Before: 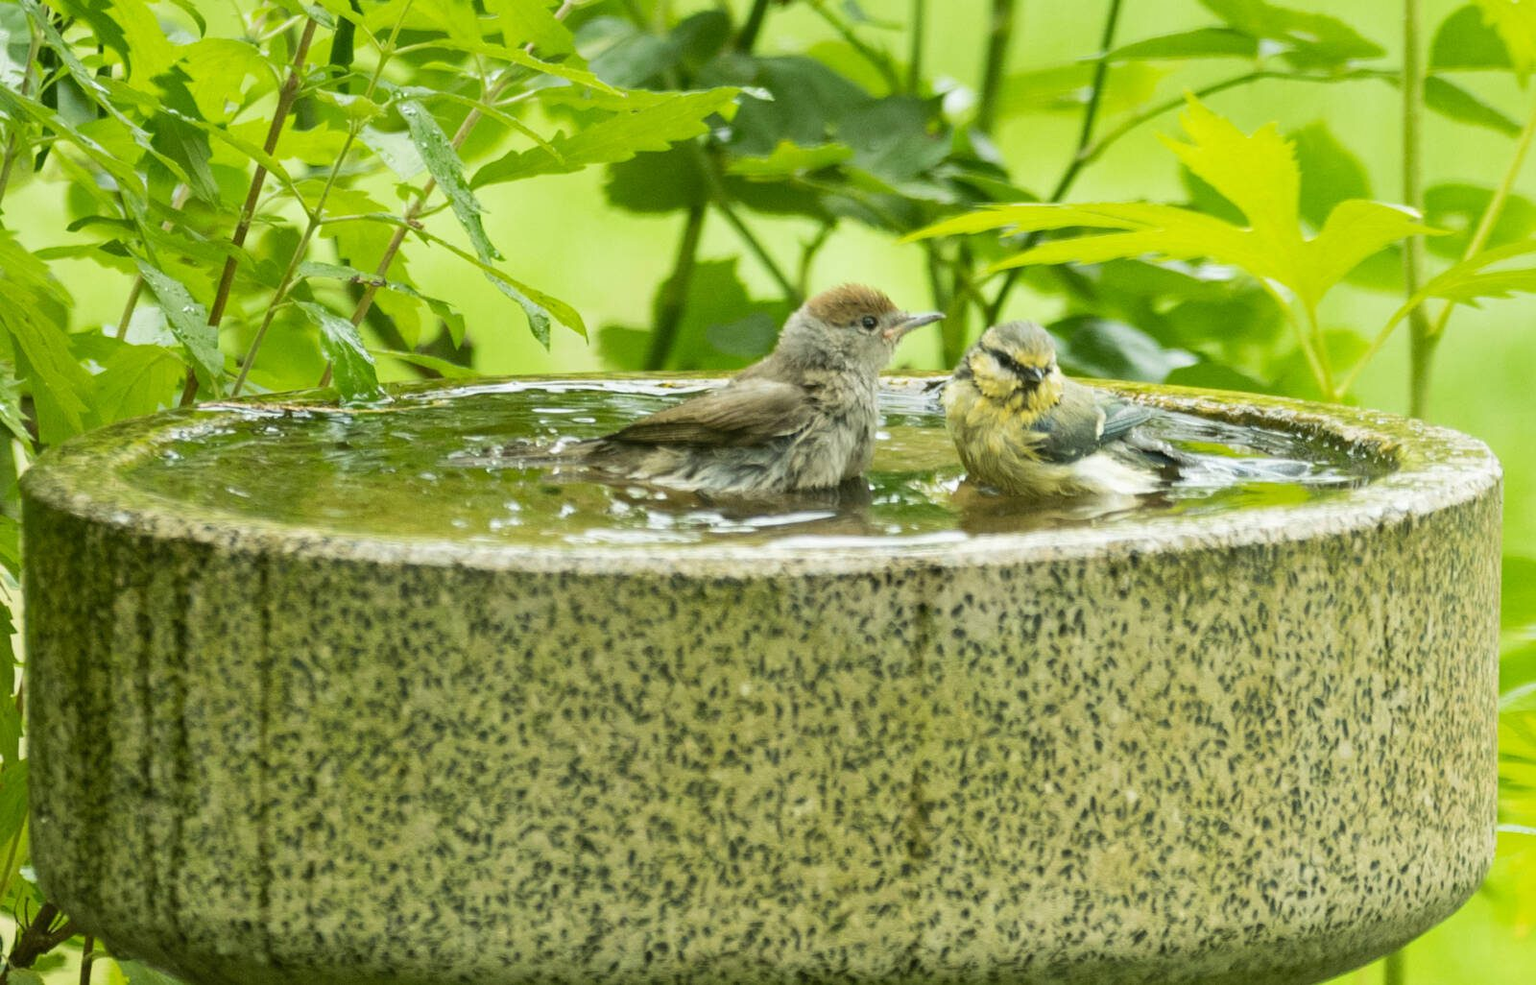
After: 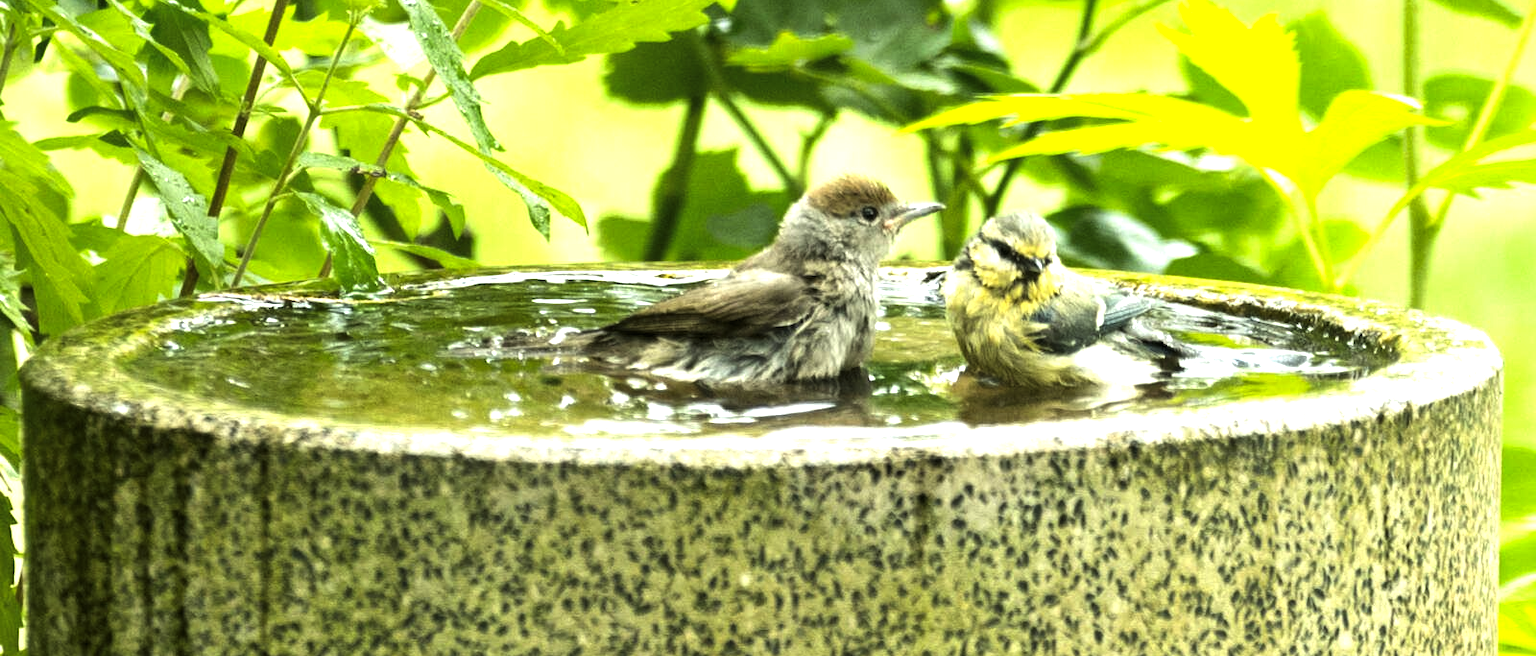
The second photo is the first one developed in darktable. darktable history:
levels: levels [0.044, 0.475, 0.791]
crop: top 11.166%, bottom 22.168%
